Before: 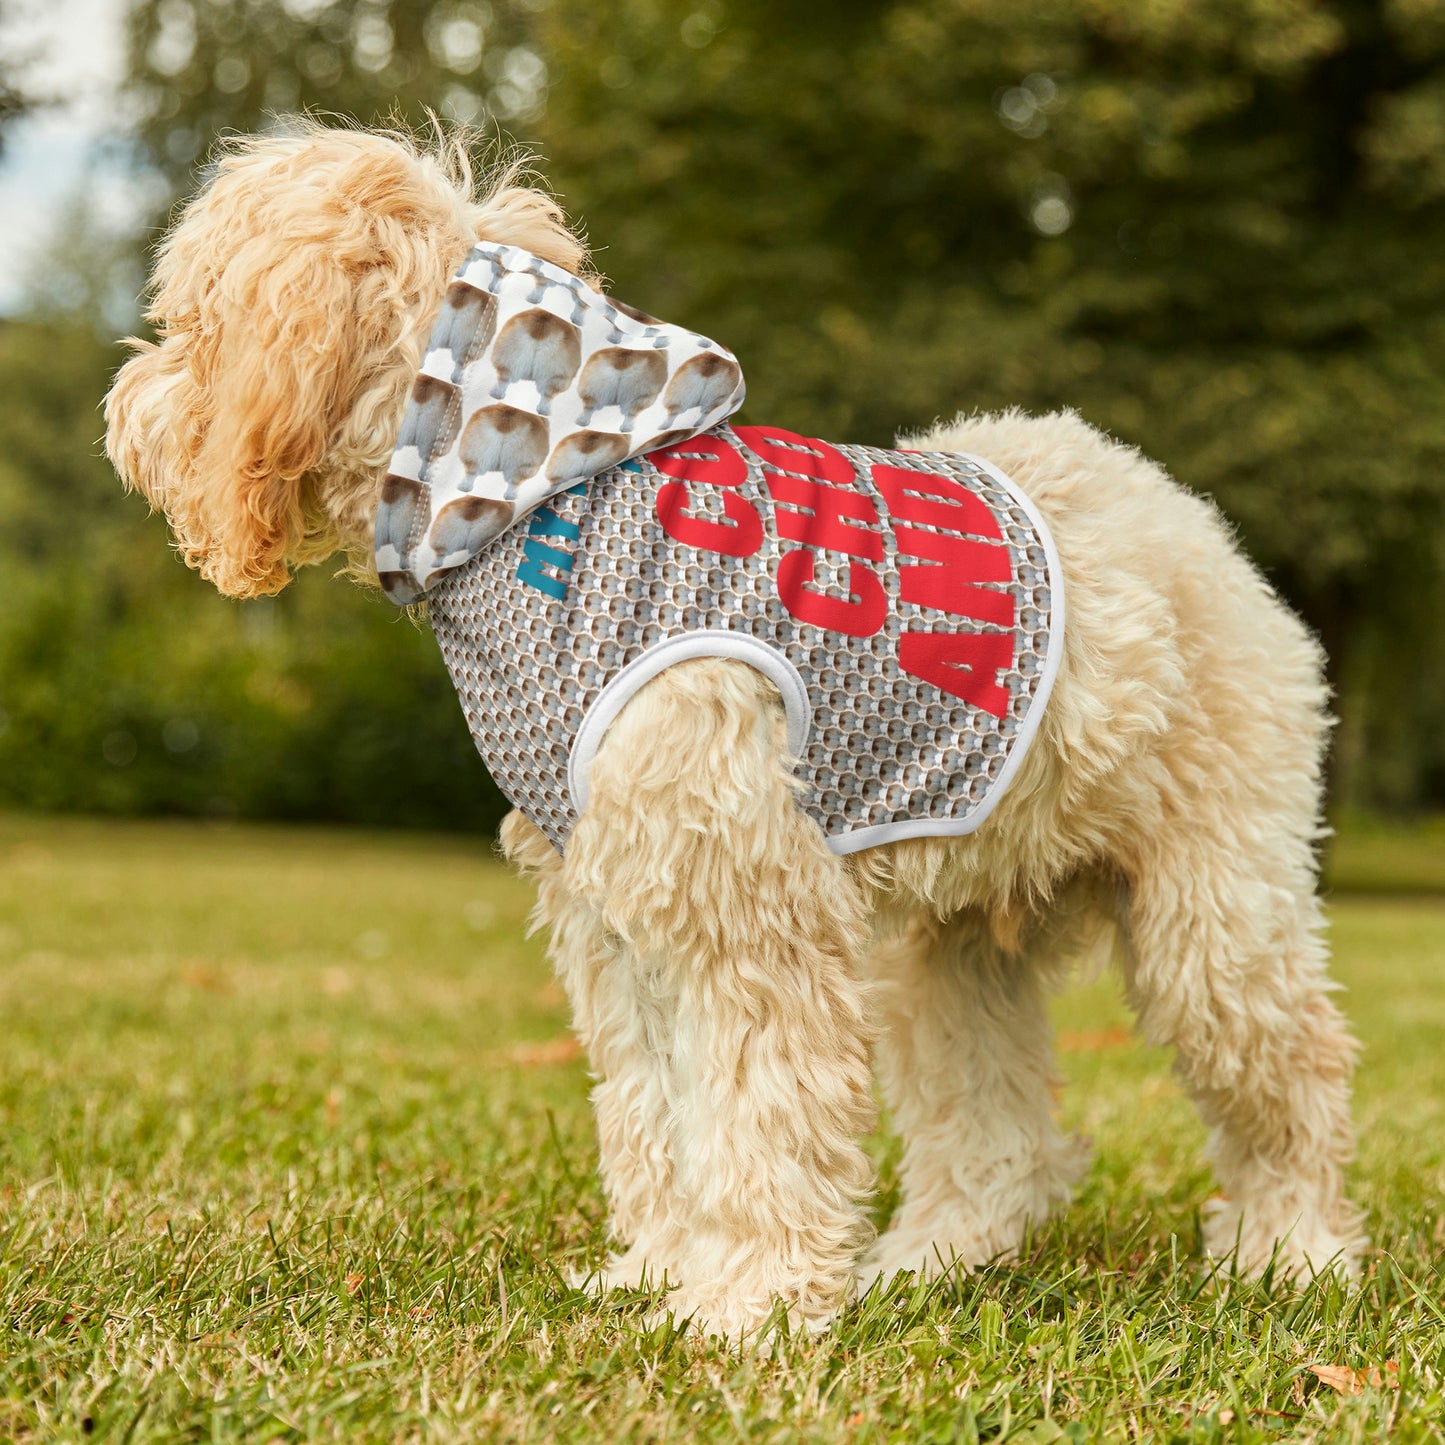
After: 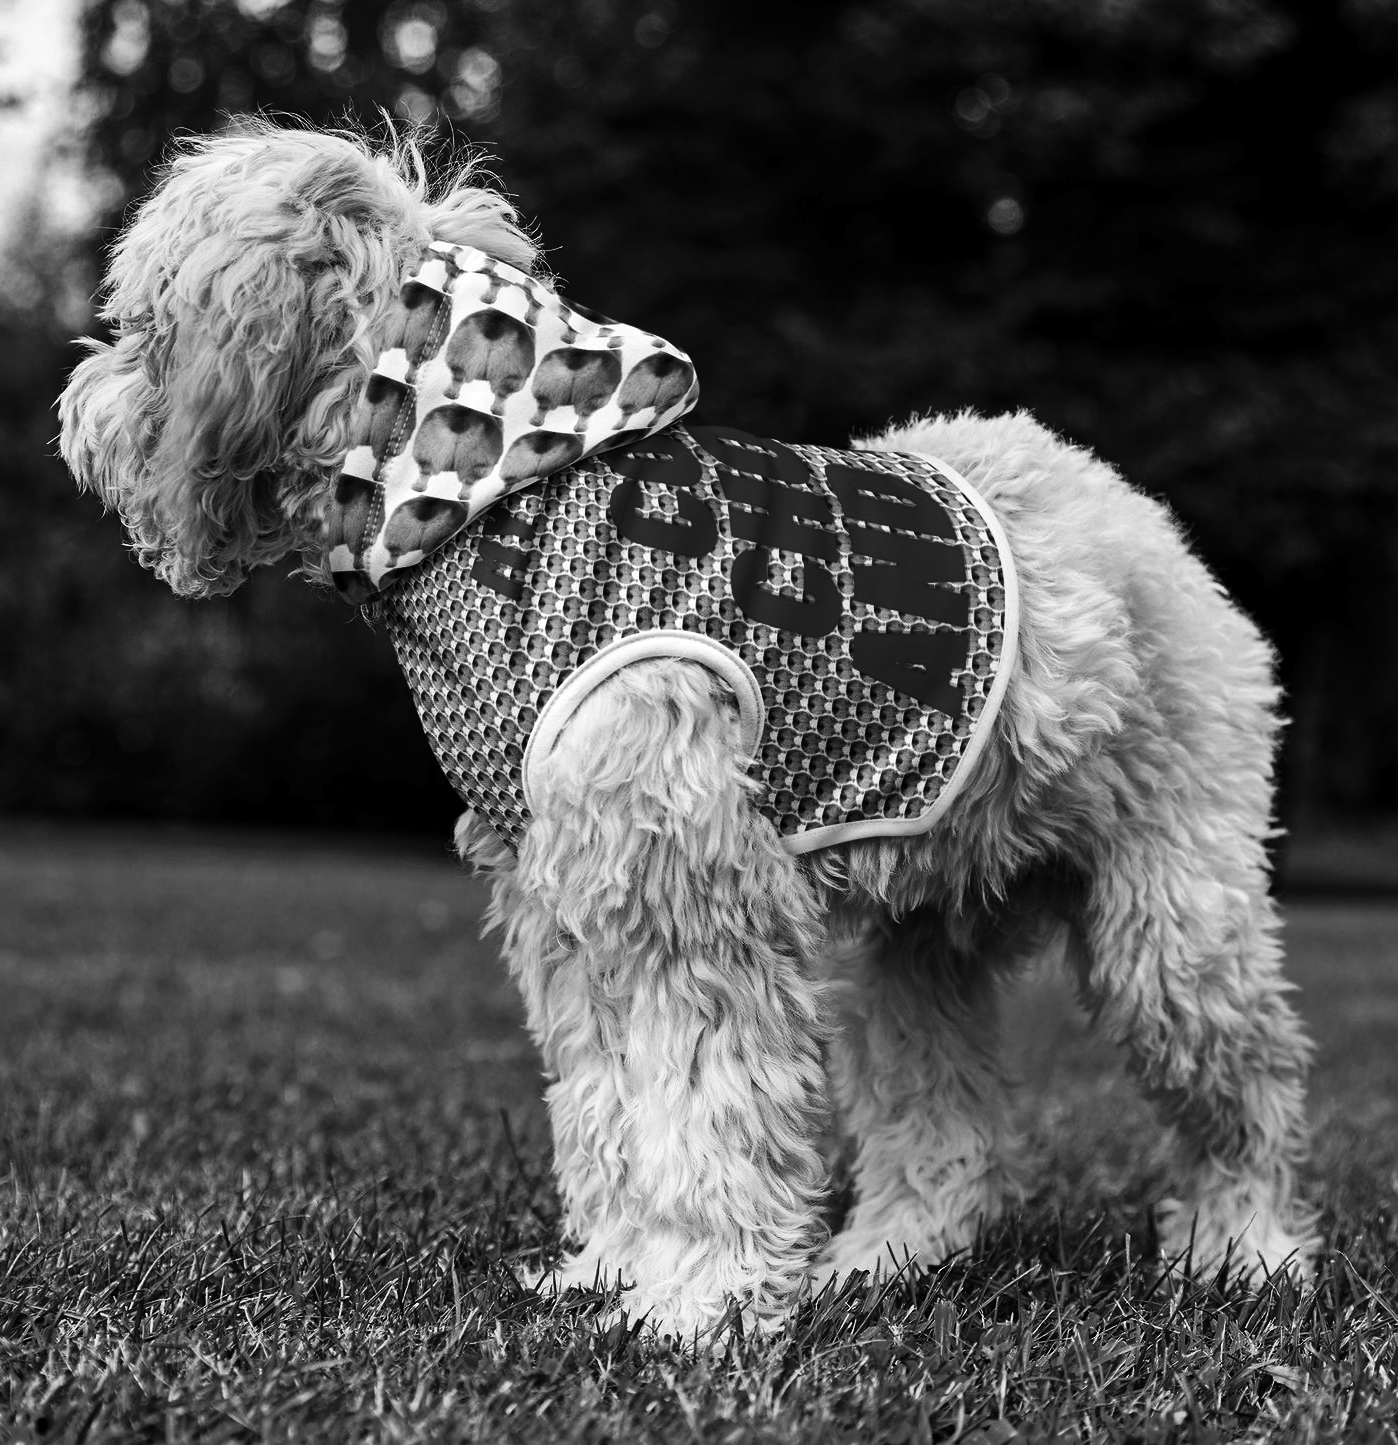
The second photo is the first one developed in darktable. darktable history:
contrast brightness saturation: contrast 0.09, brightness -0.59, saturation 0.17
rotate and perspective: automatic cropping off
monochrome: a -11.7, b 1.62, size 0.5, highlights 0.38
crop and rotate: left 3.238%
tone curve: curves: ch0 [(0, 0) (0.003, 0.009) (0.011, 0.013) (0.025, 0.019) (0.044, 0.029) (0.069, 0.04) (0.1, 0.053) (0.136, 0.08) (0.177, 0.114) (0.224, 0.151) (0.277, 0.207) (0.335, 0.267) (0.399, 0.35) (0.468, 0.442) (0.543, 0.545) (0.623, 0.656) (0.709, 0.752) (0.801, 0.843) (0.898, 0.932) (1, 1)], preserve colors none
white balance: red 0.974, blue 1.044
rgb levels: levels [[0.013, 0.434, 0.89], [0, 0.5, 1], [0, 0.5, 1]]
